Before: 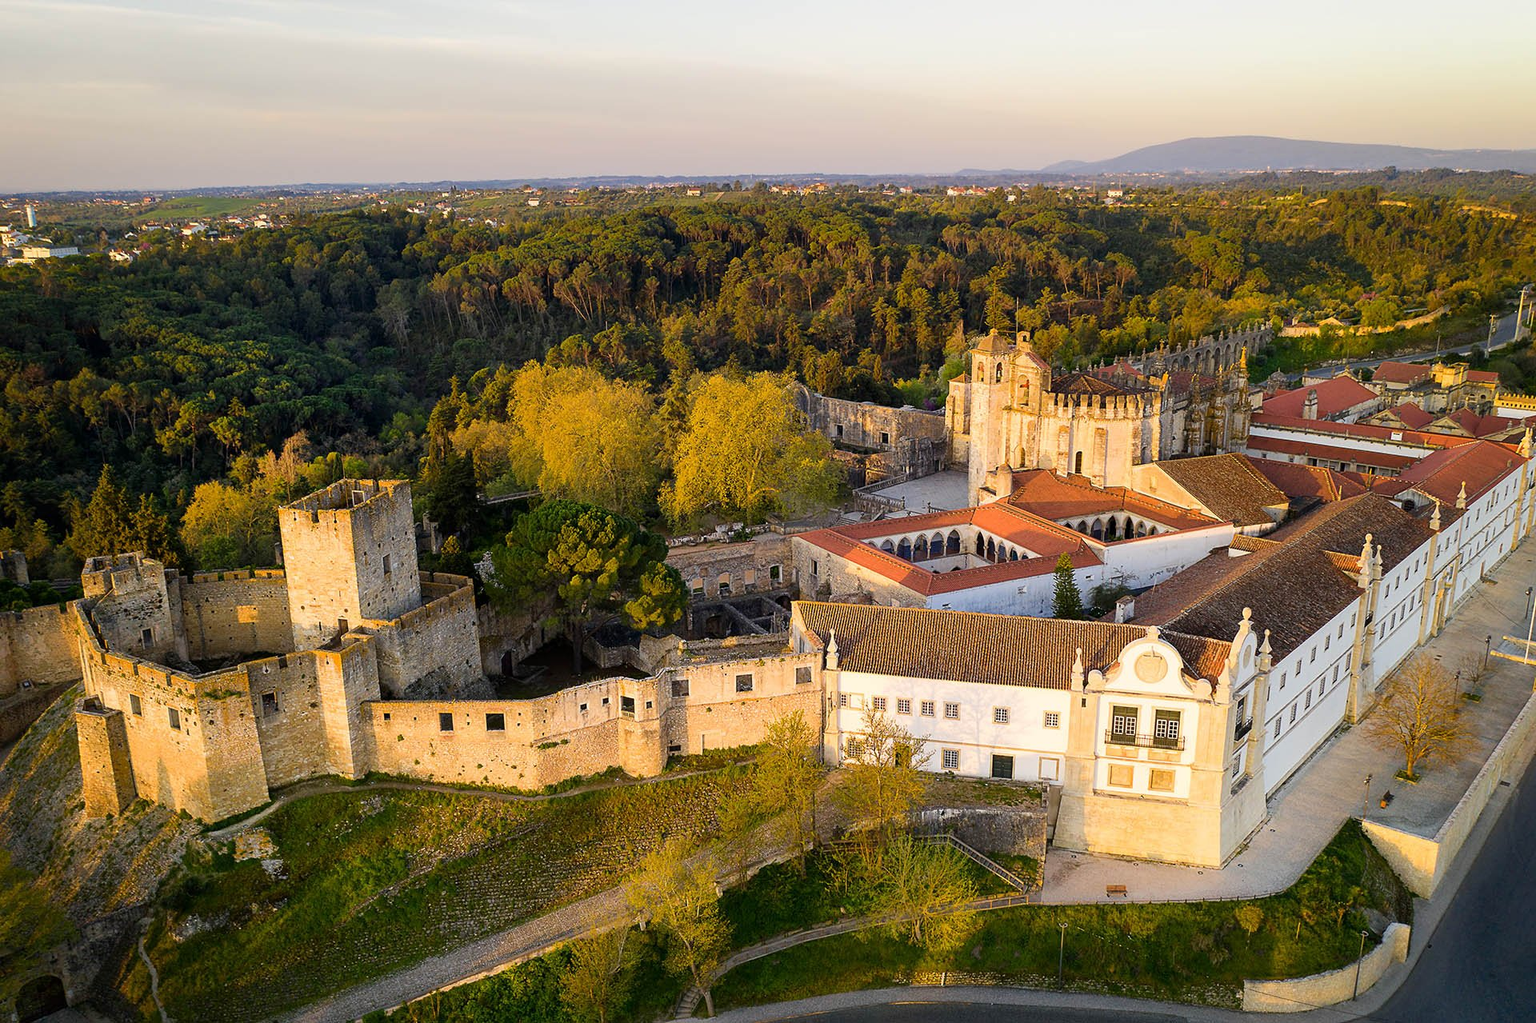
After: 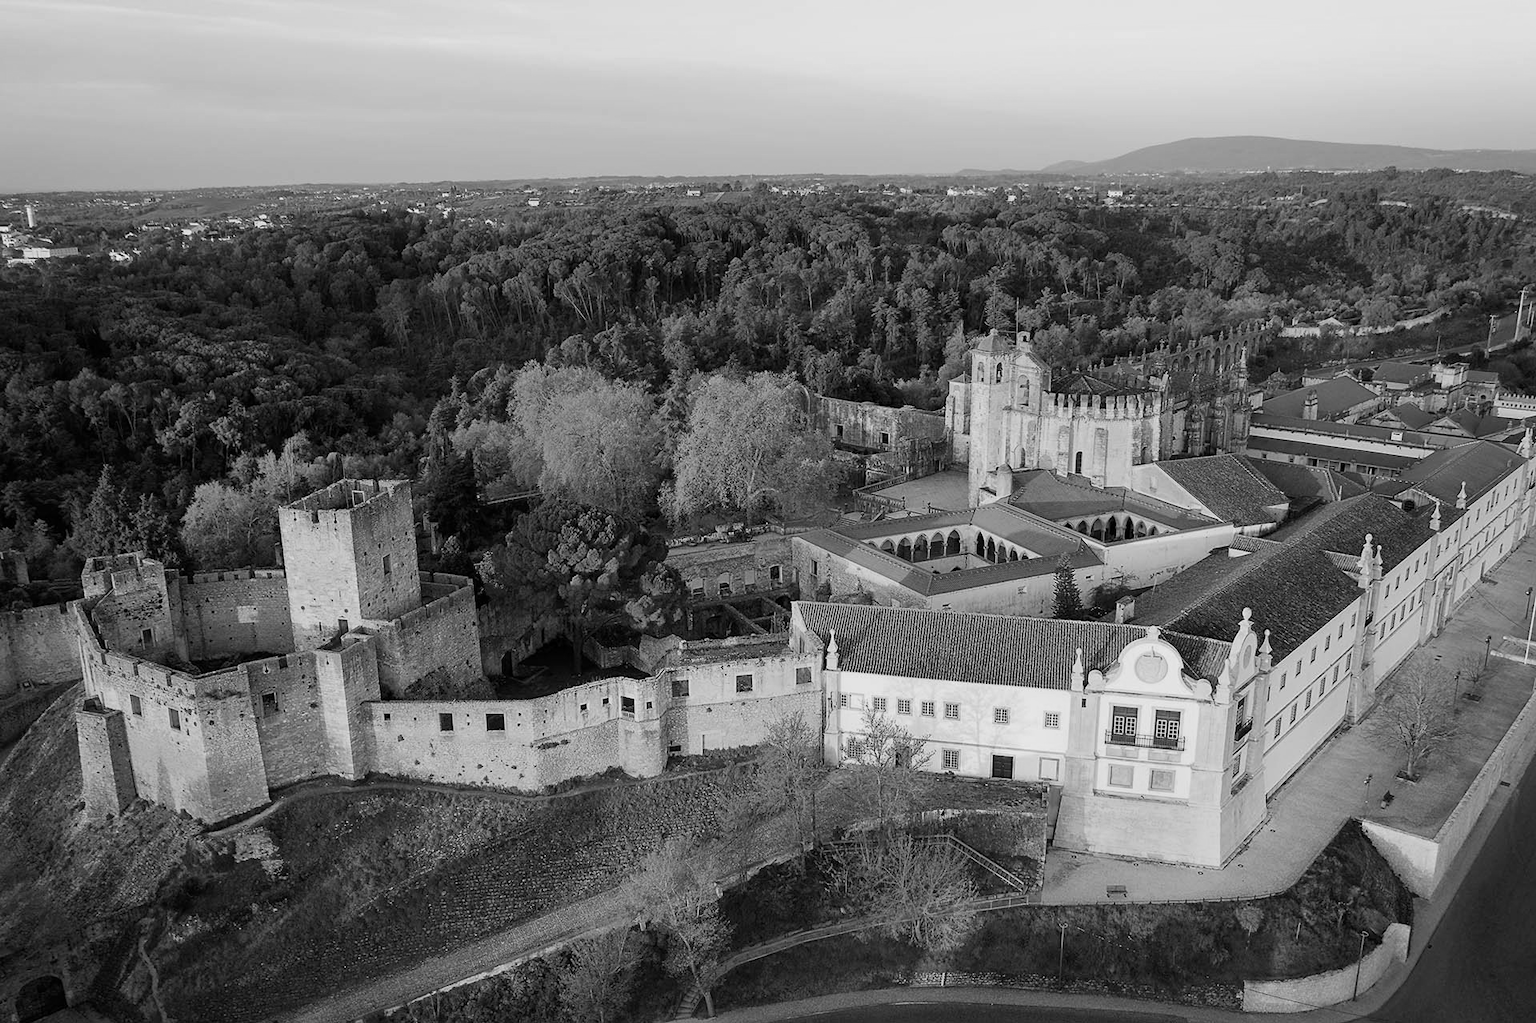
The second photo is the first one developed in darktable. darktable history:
color balance: output saturation 110%
monochrome: a 14.95, b -89.96
